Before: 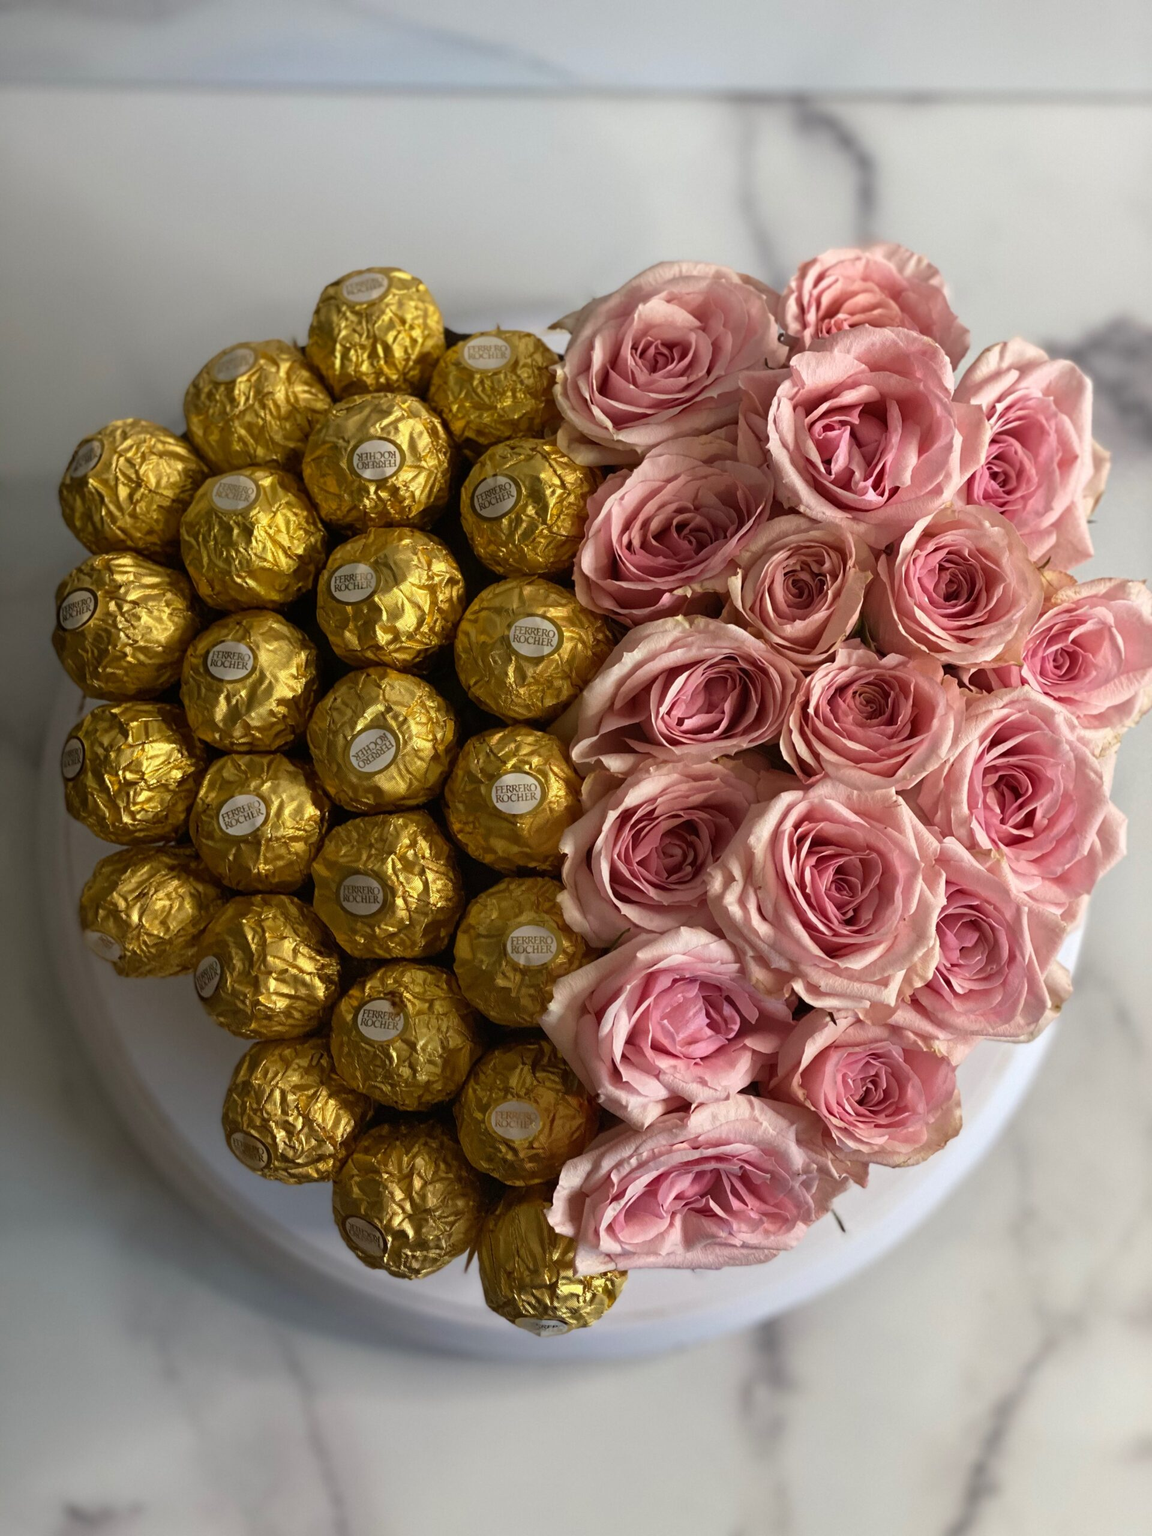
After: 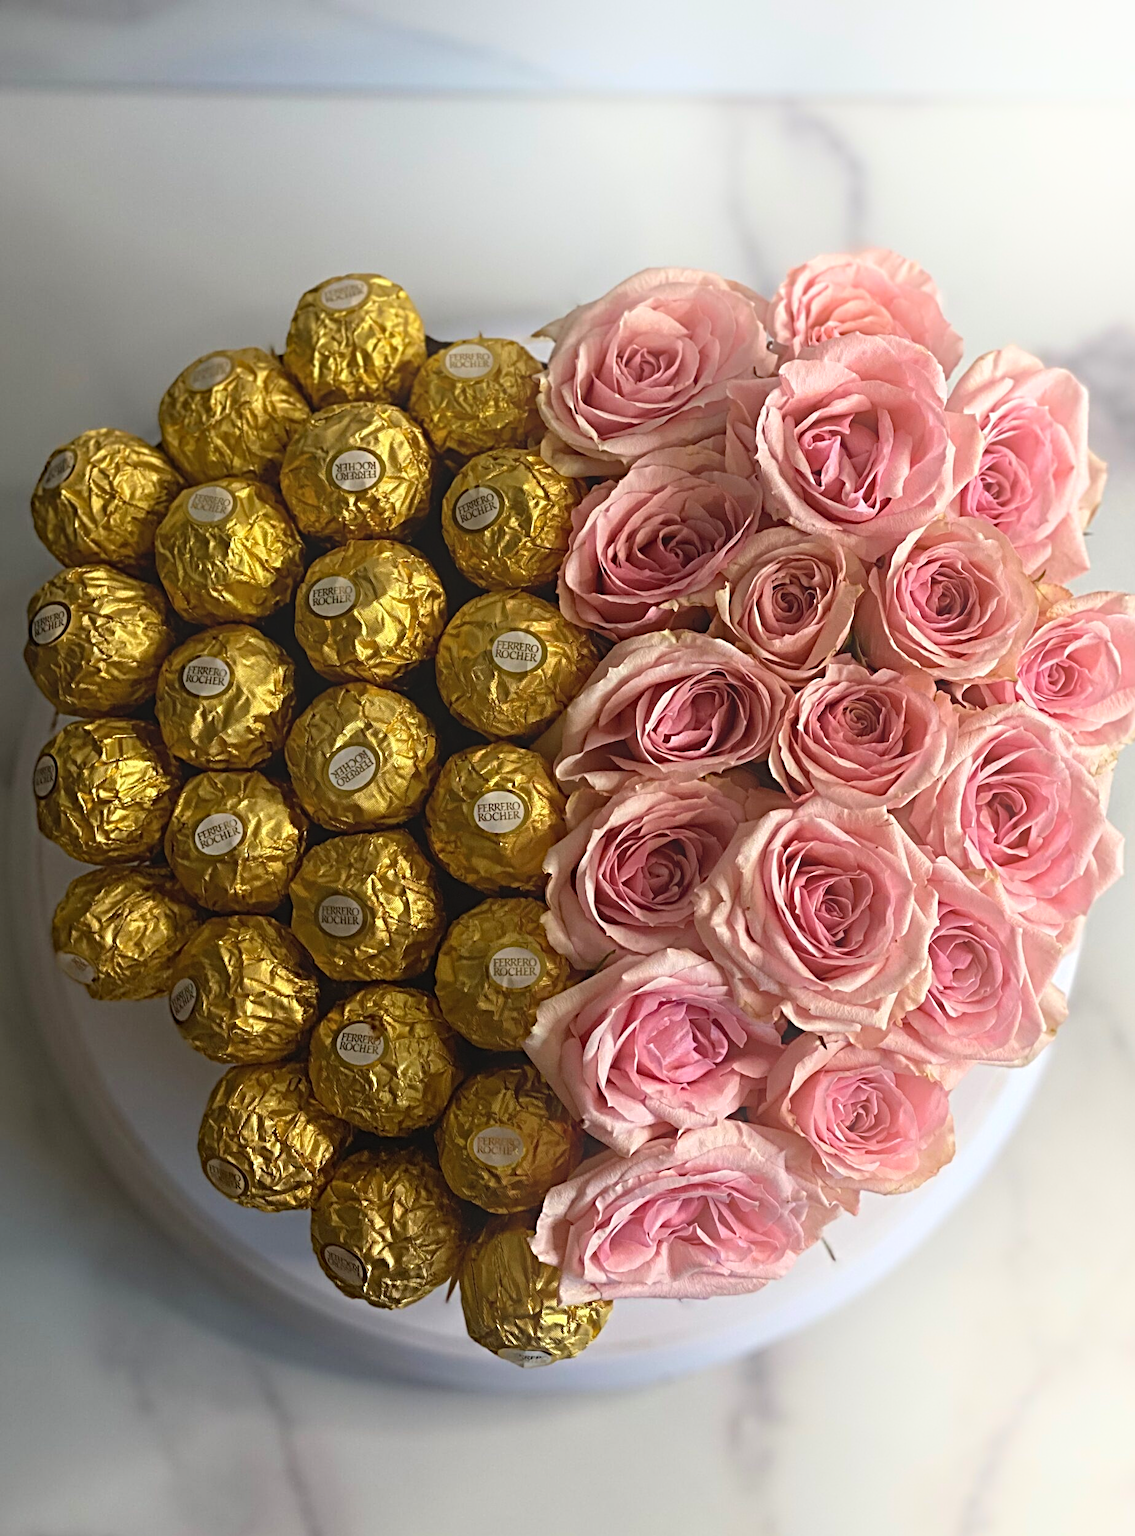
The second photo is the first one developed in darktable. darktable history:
haze removal: compatibility mode true, adaptive false
bloom: size 40%
sharpen: radius 4.883
crop and rotate: left 2.536%, right 1.107%, bottom 2.246%
